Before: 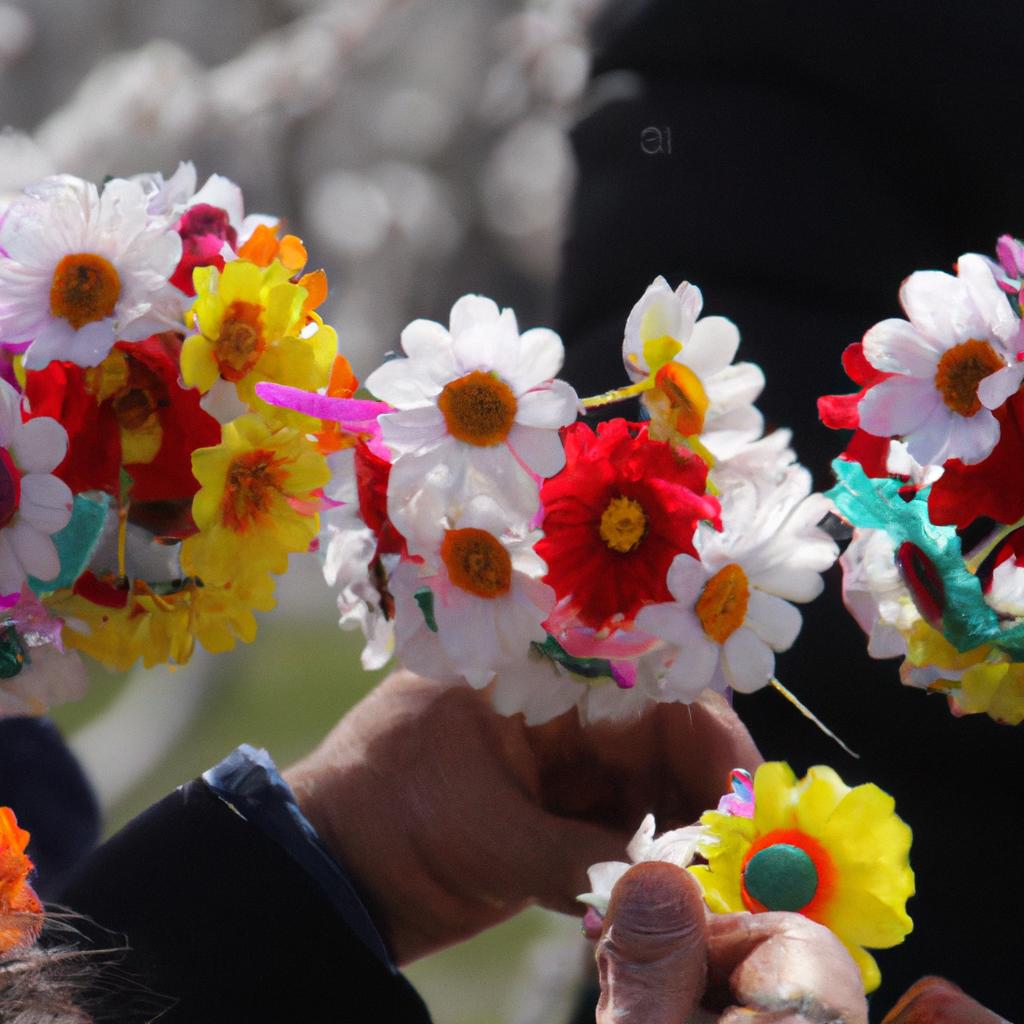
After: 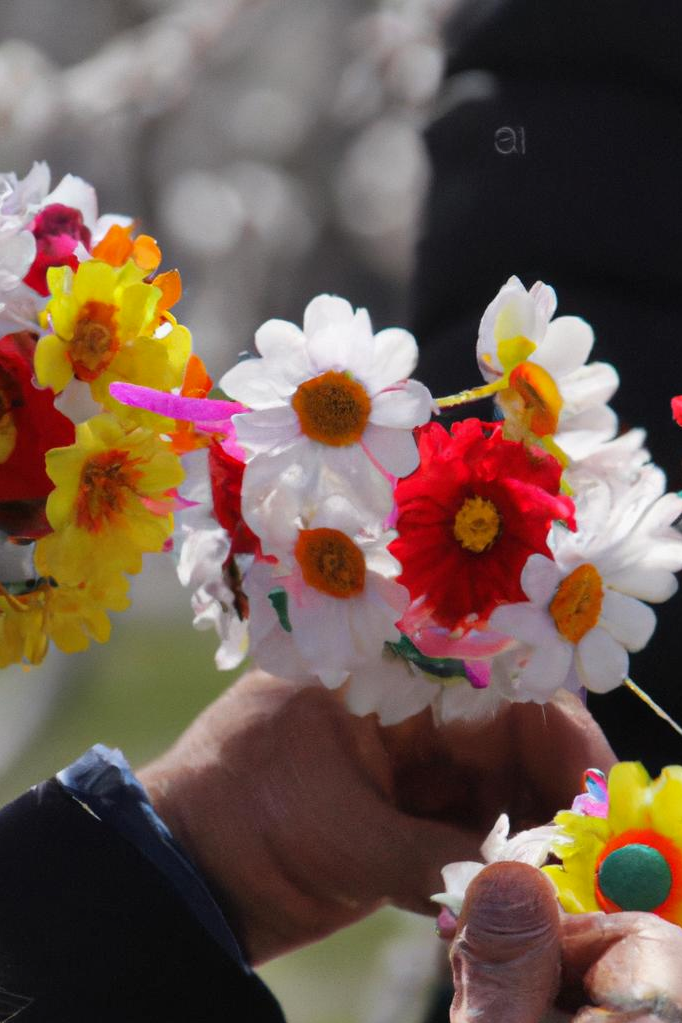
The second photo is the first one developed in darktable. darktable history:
shadows and highlights: shadows 43.65, white point adjustment -1.34, highlights color adjustment 49.73%, soften with gaussian
crop and rotate: left 14.34%, right 18.977%
